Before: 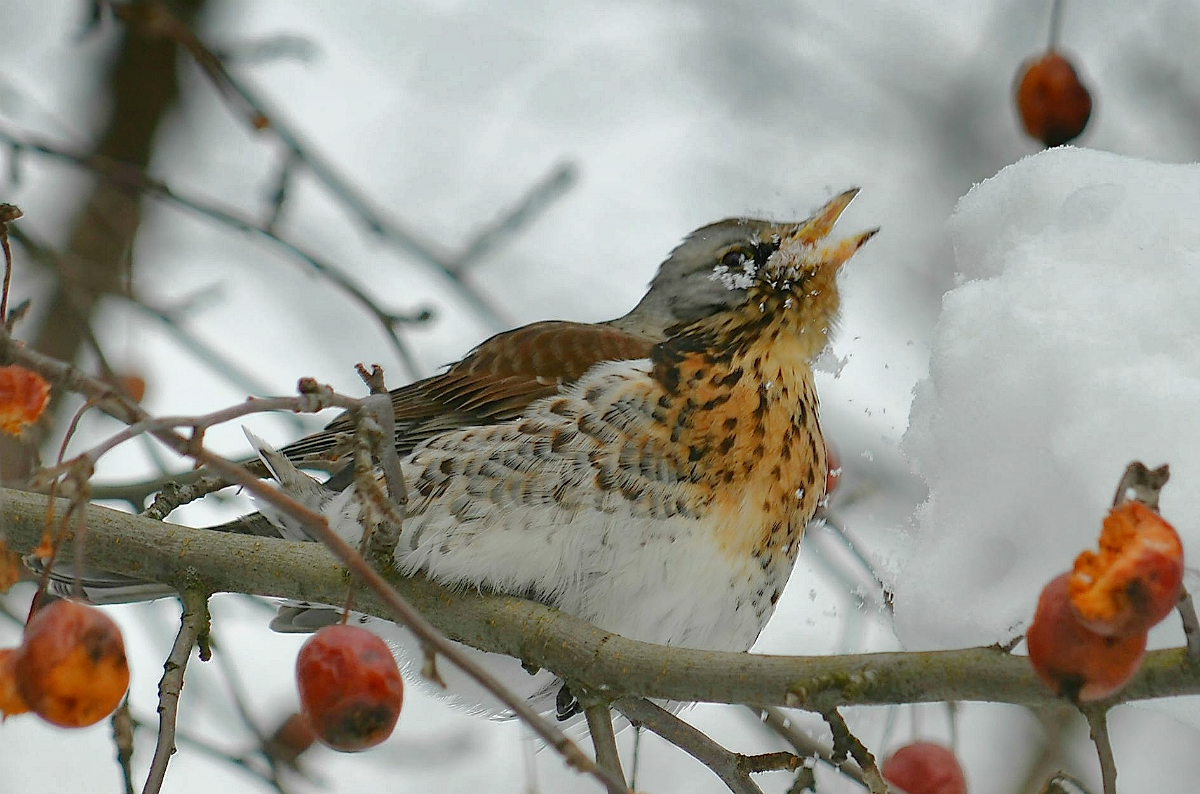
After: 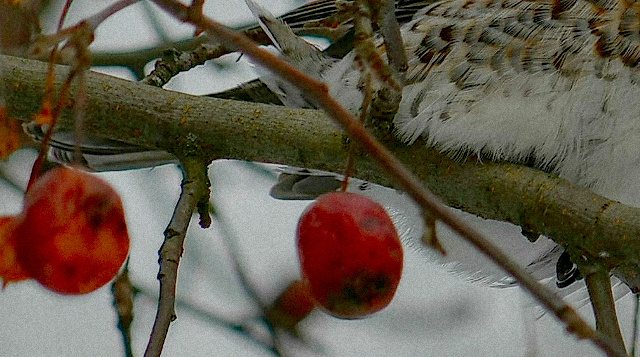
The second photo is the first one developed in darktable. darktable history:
crop and rotate: top 54.778%, right 46.61%, bottom 0.159%
grain: mid-tones bias 0%
local contrast: on, module defaults
exposure: black level correction 0.006, exposure -0.226 EV, compensate highlight preservation false
contrast brightness saturation: contrast 0.22, brightness -0.19, saturation 0.24
filmic rgb: black relative exposure -13 EV, threshold 3 EV, target white luminance 85%, hardness 6.3, latitude 42.11%, contrast 0.858, shadows ↔ highlights balance 8.63%, color science v4 (2020), enable highlight reconstruction true
shadows and highlights: on, module defaults
